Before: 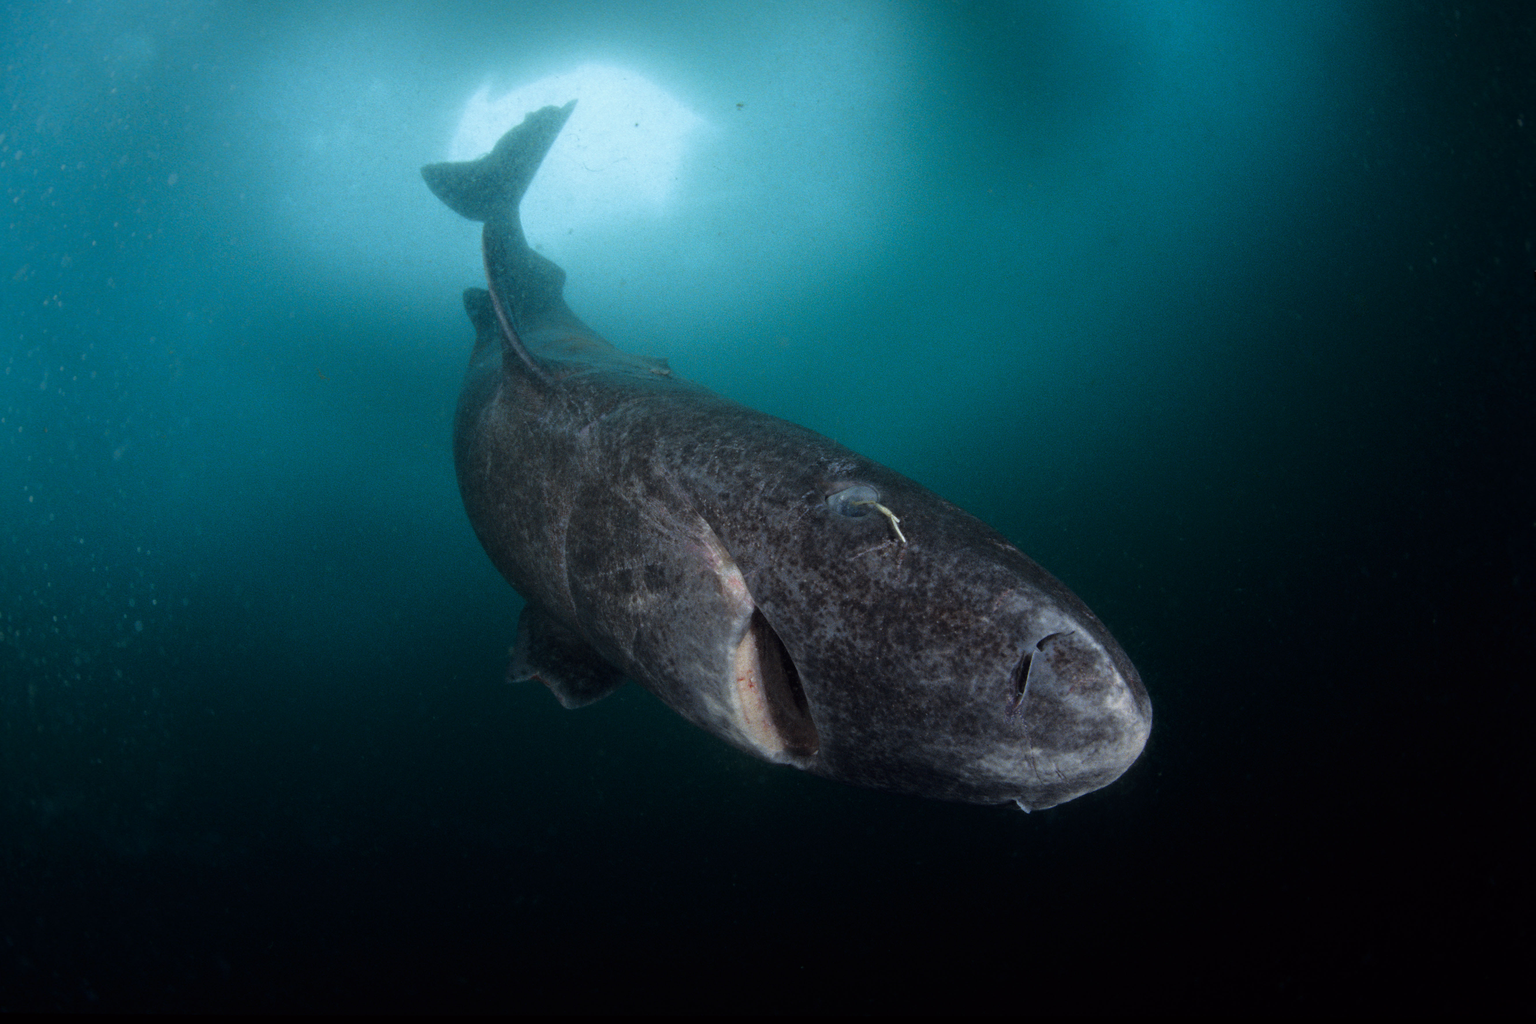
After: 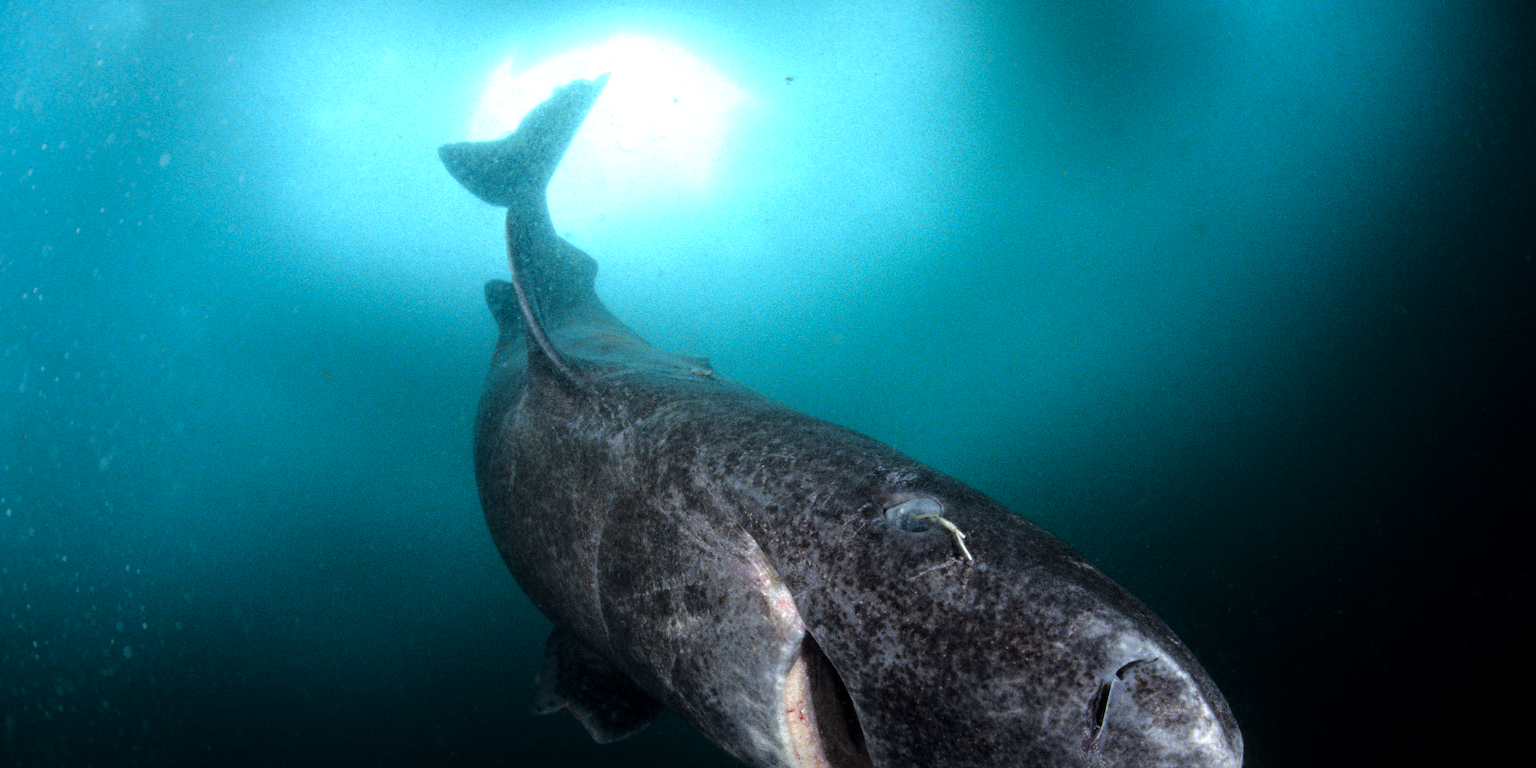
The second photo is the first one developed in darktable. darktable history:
local contrast: on, module defaults
crop: left 1.524%, top 3.354%, right 7.662%, bottom 28.508%
contrast brightness saturation: contrast -0.012, brightness -0.012, saturation 0.04
tone equalizer: -8 EV -1.05 EV, -7 EV -1.04 EV, -6 EV -0.832 EV, -5 EV -0.582 EV, -3 EV 0.583 EV, -2 EV 0.844 EV, -1 EV 0.995 EV, +0 EV 1.06 EV
